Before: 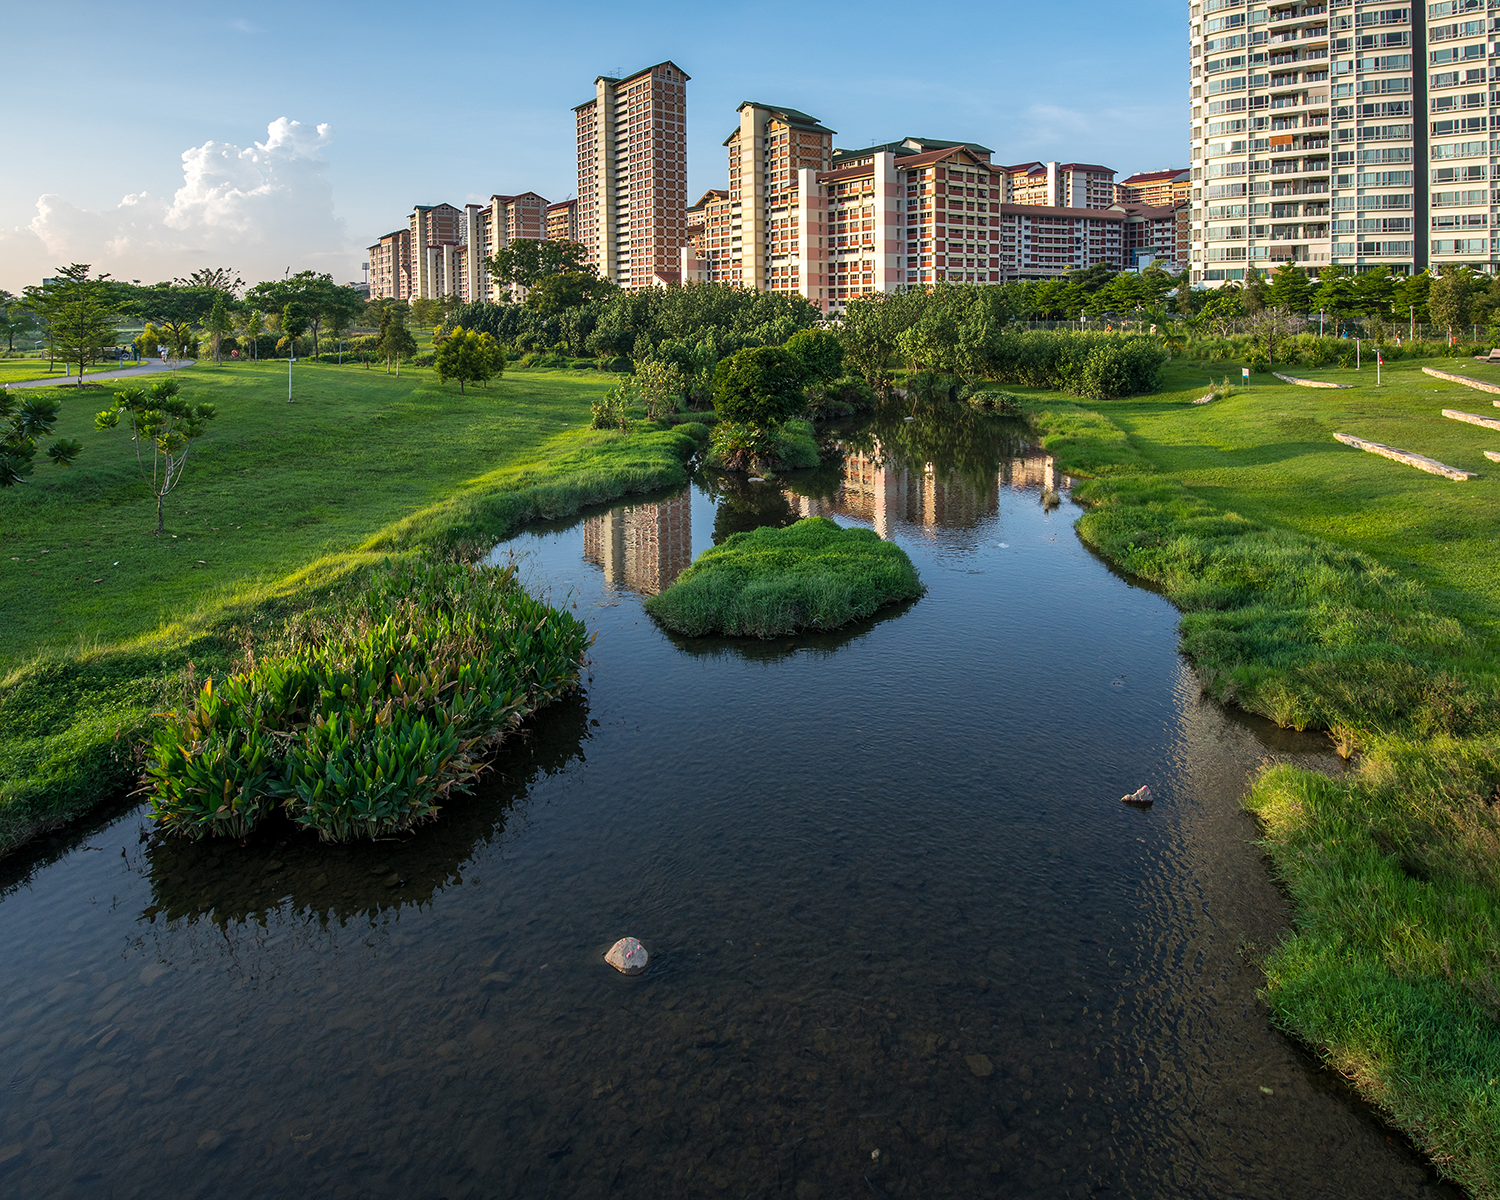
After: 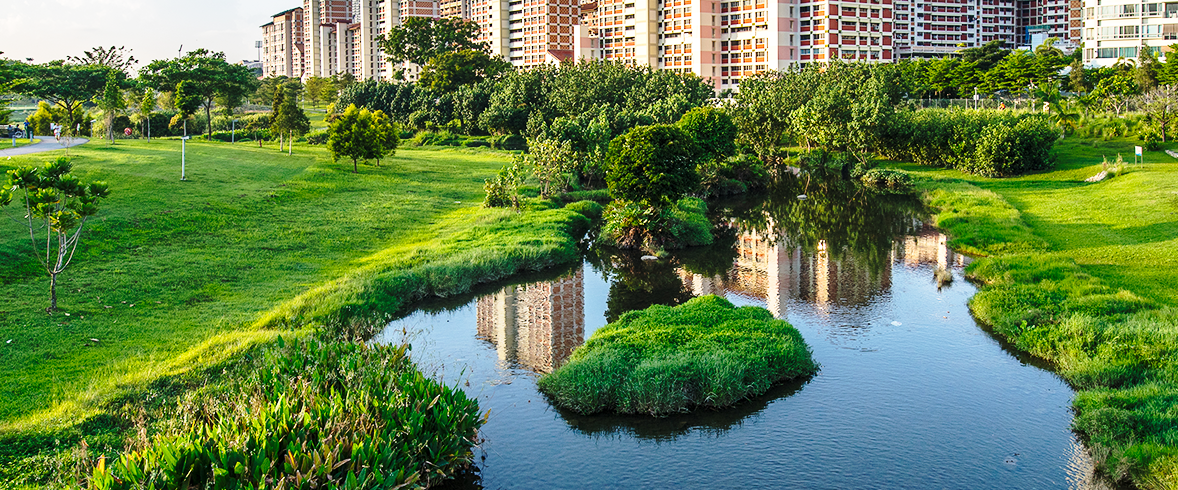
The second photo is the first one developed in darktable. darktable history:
crop: left 7.144%, top 18.559%, right 14.3%, bottom 40.538%
base curve: curves: ch0 [(0, 0) (0.032, 0.037) (0.105, 0.228) (0.435, 0.76) (0.856, 0.983) (1, 1)], preserve colors none
